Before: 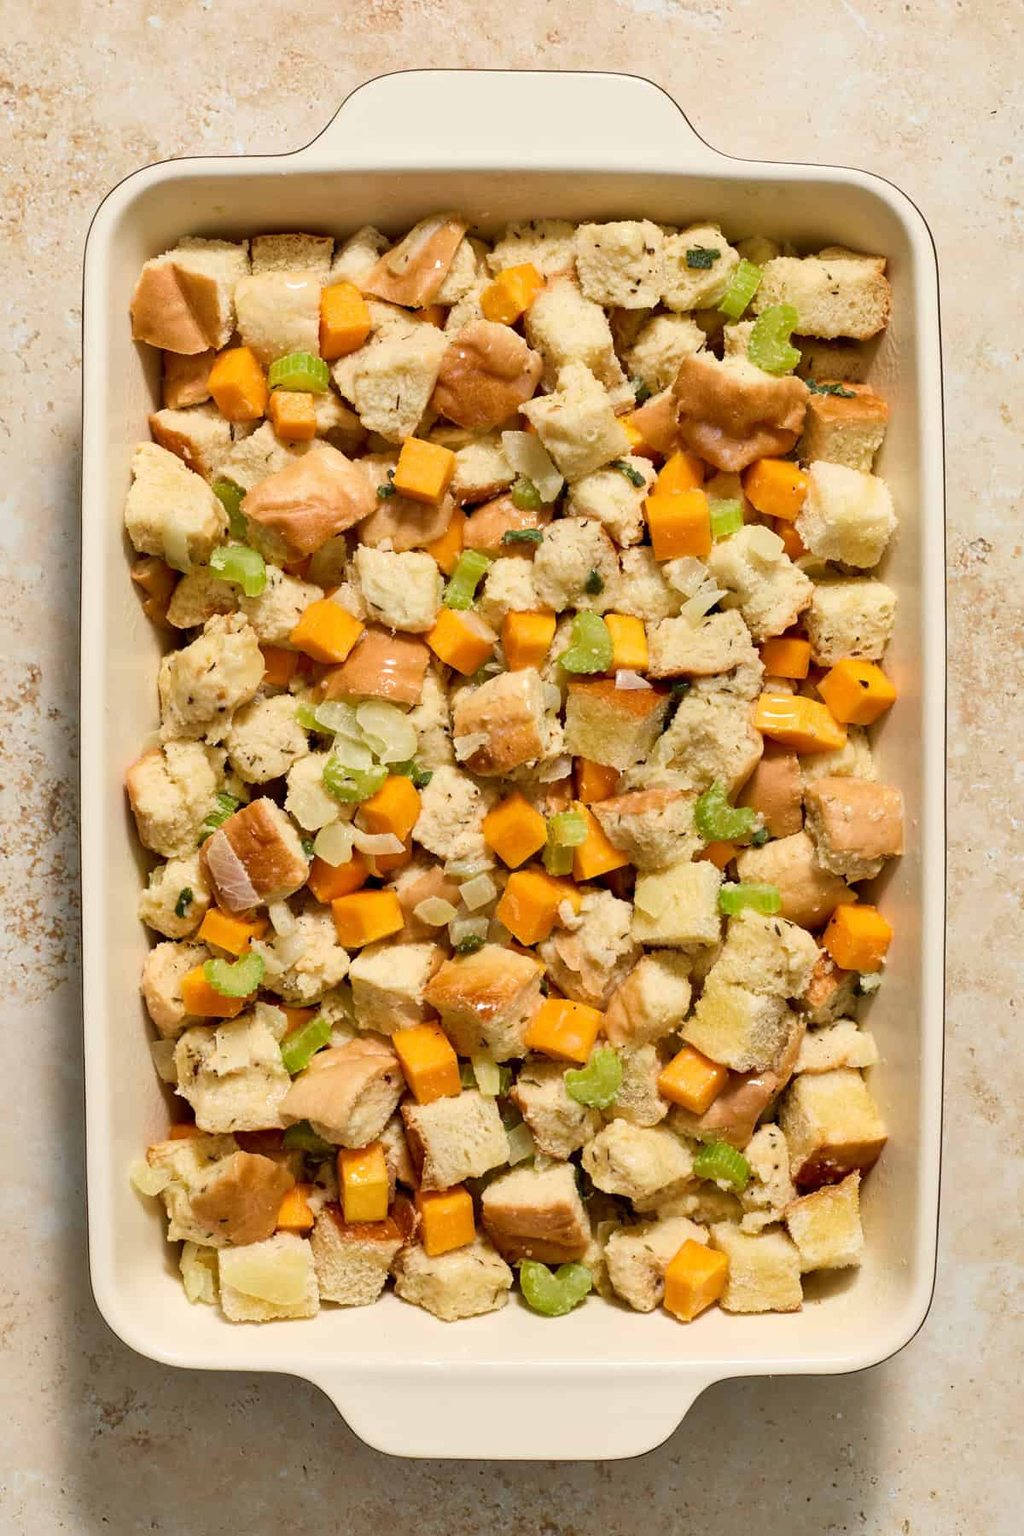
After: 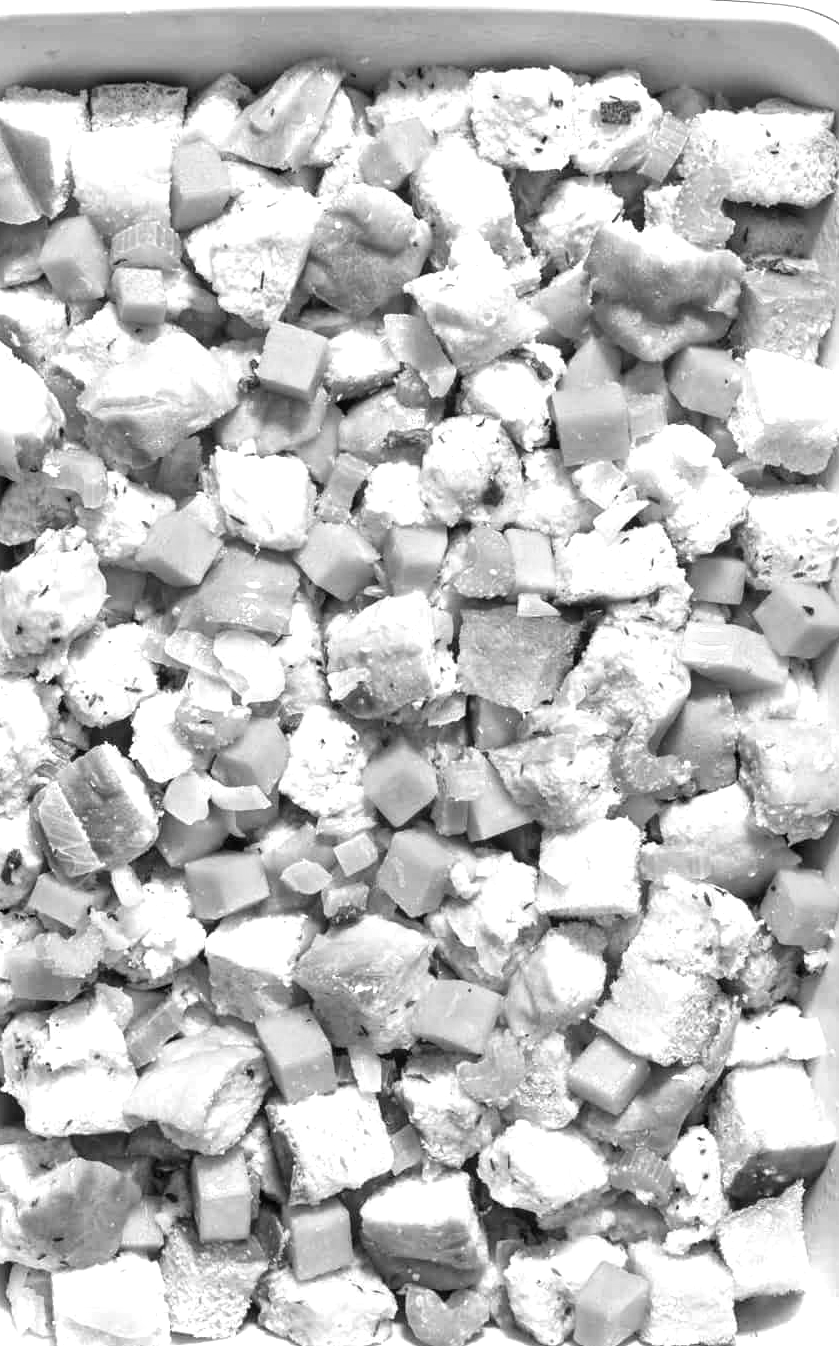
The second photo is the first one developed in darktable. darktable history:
crop and rotate: left 17.046%, top 10.659%, right 12.989%, bottom 14.553%
local contrast: on, module defaults
color balance rgb: perceptual saturation grading › global saturation 20%, global vibrance 20%
white balance: red 1.045, blue 0.932
monochrome: a 26.22, b 42.67, size 0.8
exposure: black level correction 0, exposure 0.9 EV, compensate highlight preservation false
